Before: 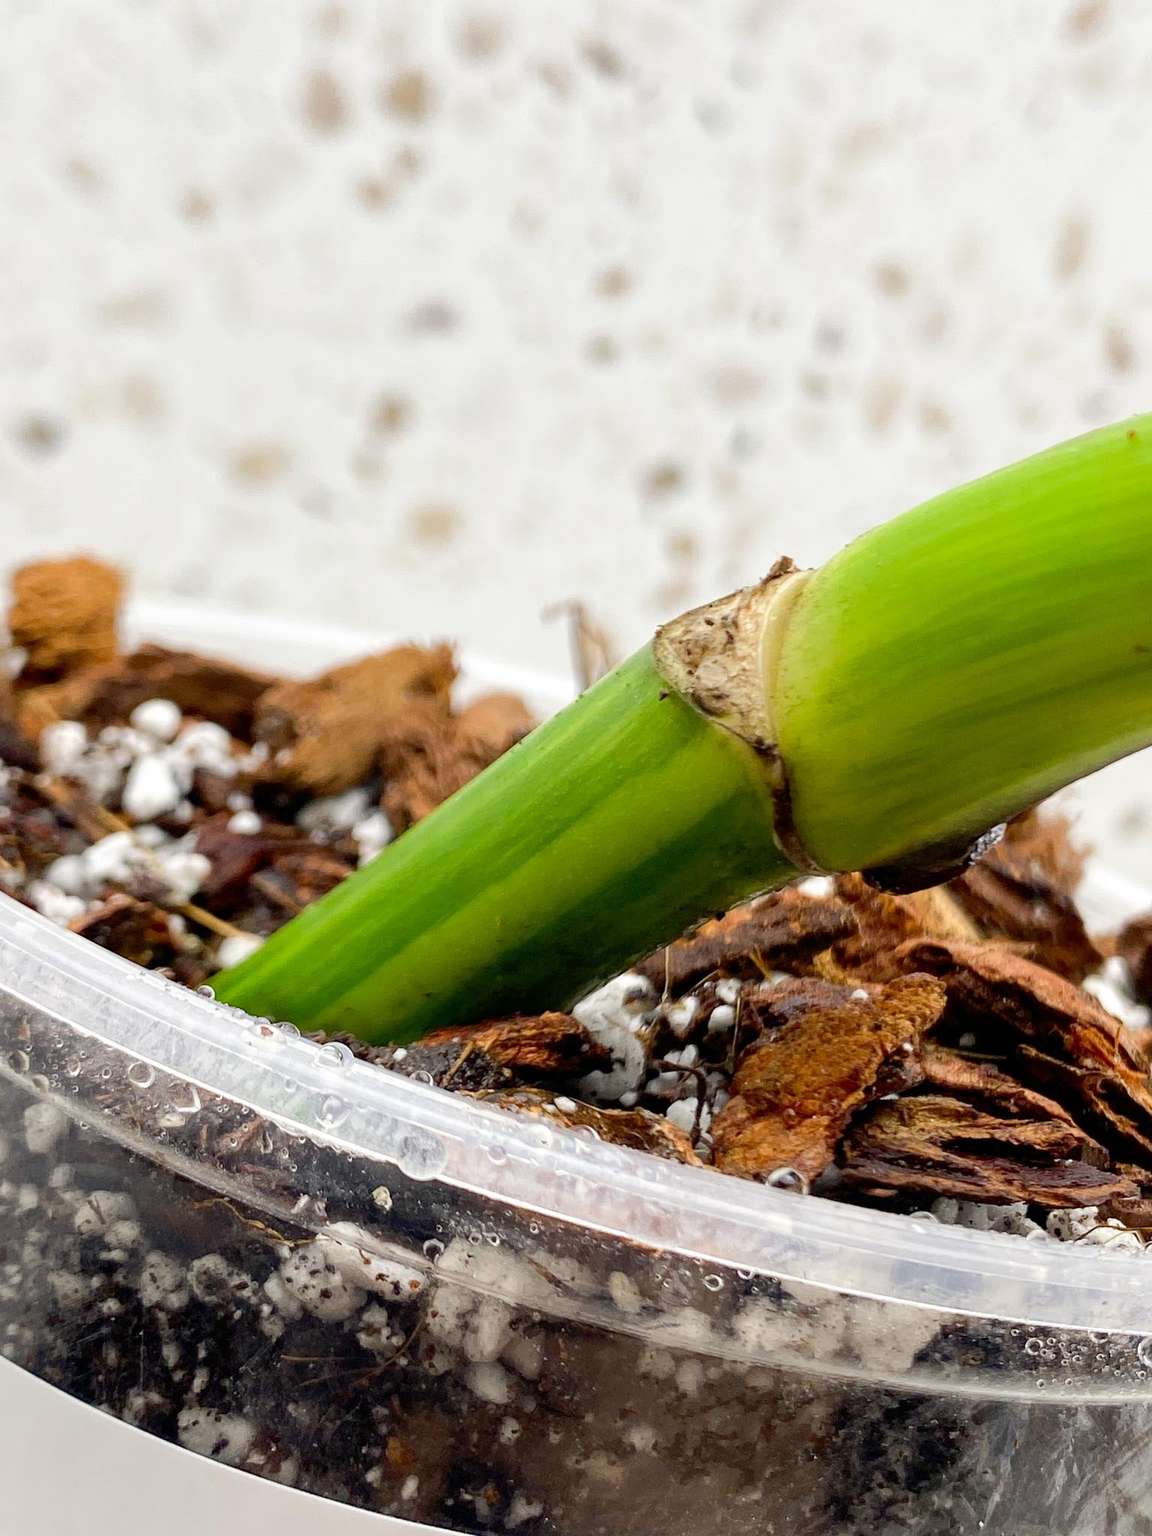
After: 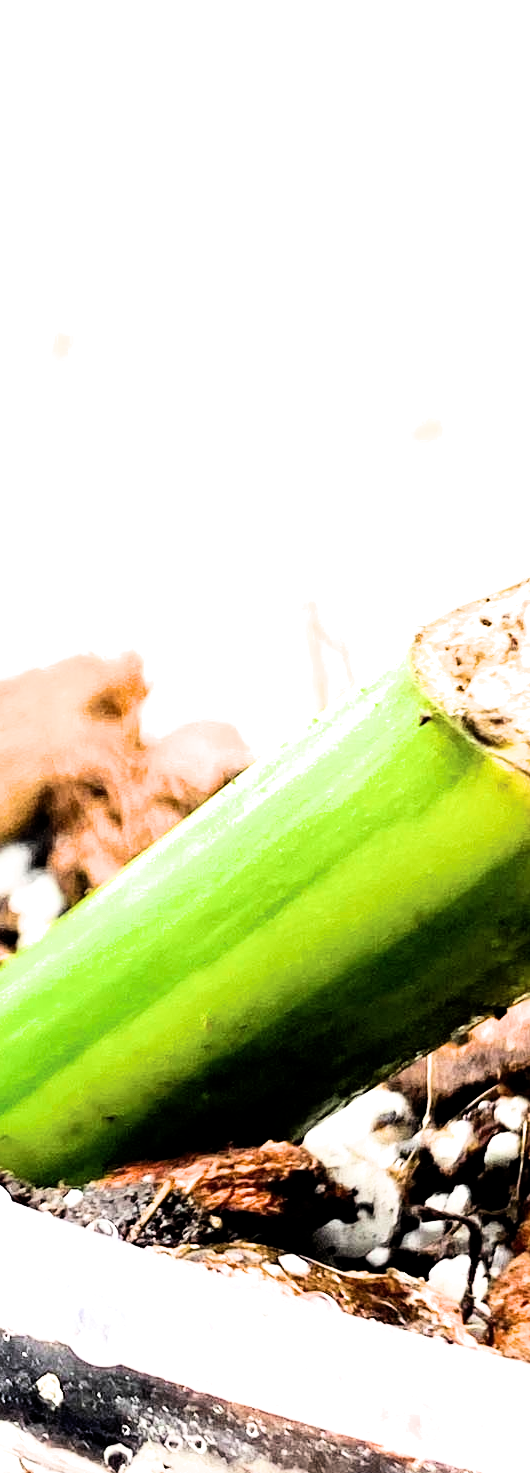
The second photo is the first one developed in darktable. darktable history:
exposure: black level correction 0, exposure 1.1 EV, compensate exposure bias true, compensate highlight preservation false
filmic rgb: middle gray luminance 12.48%, black relative exposure -10.07 EV, white relative exposure 3.47 EV, target black luminance 0%, hardness 5.76, latitude 44.76%, contrast 1.217, highlights saturation mix 6.04%, shadows ↔ highlights balance 26.74%
crop and rotate: left 29.95%, top 10.165%, right 35.544%, bottom 17.89%
tone equalizer: -8 EV -1.08 EV, -7 EV -1.02 EV, -6 EV -0.854 EV, -5 EV -0.545 EV, -3 EV 0.567 EV, -2 EV 0.896 EV, -1 EV 1.01 EV, +0 EV 1.06 EV, edges refinement/feathering 500, mask exposure compensation -1.57 EV, preserve details no
